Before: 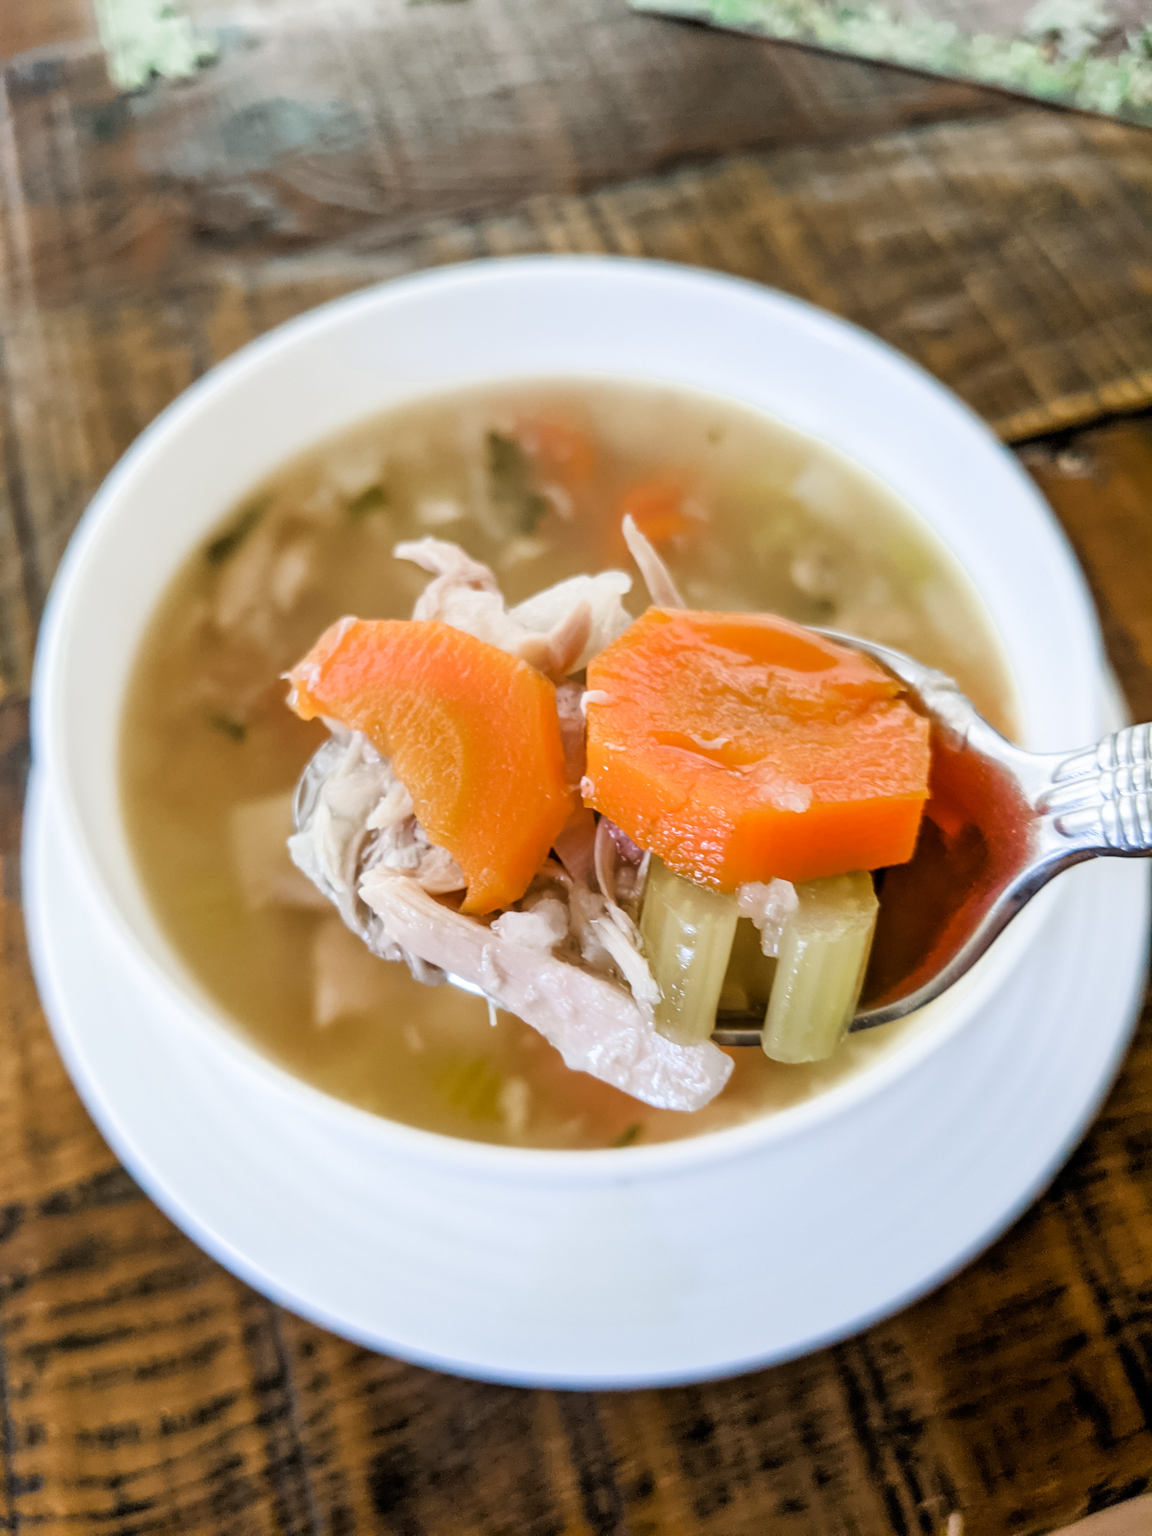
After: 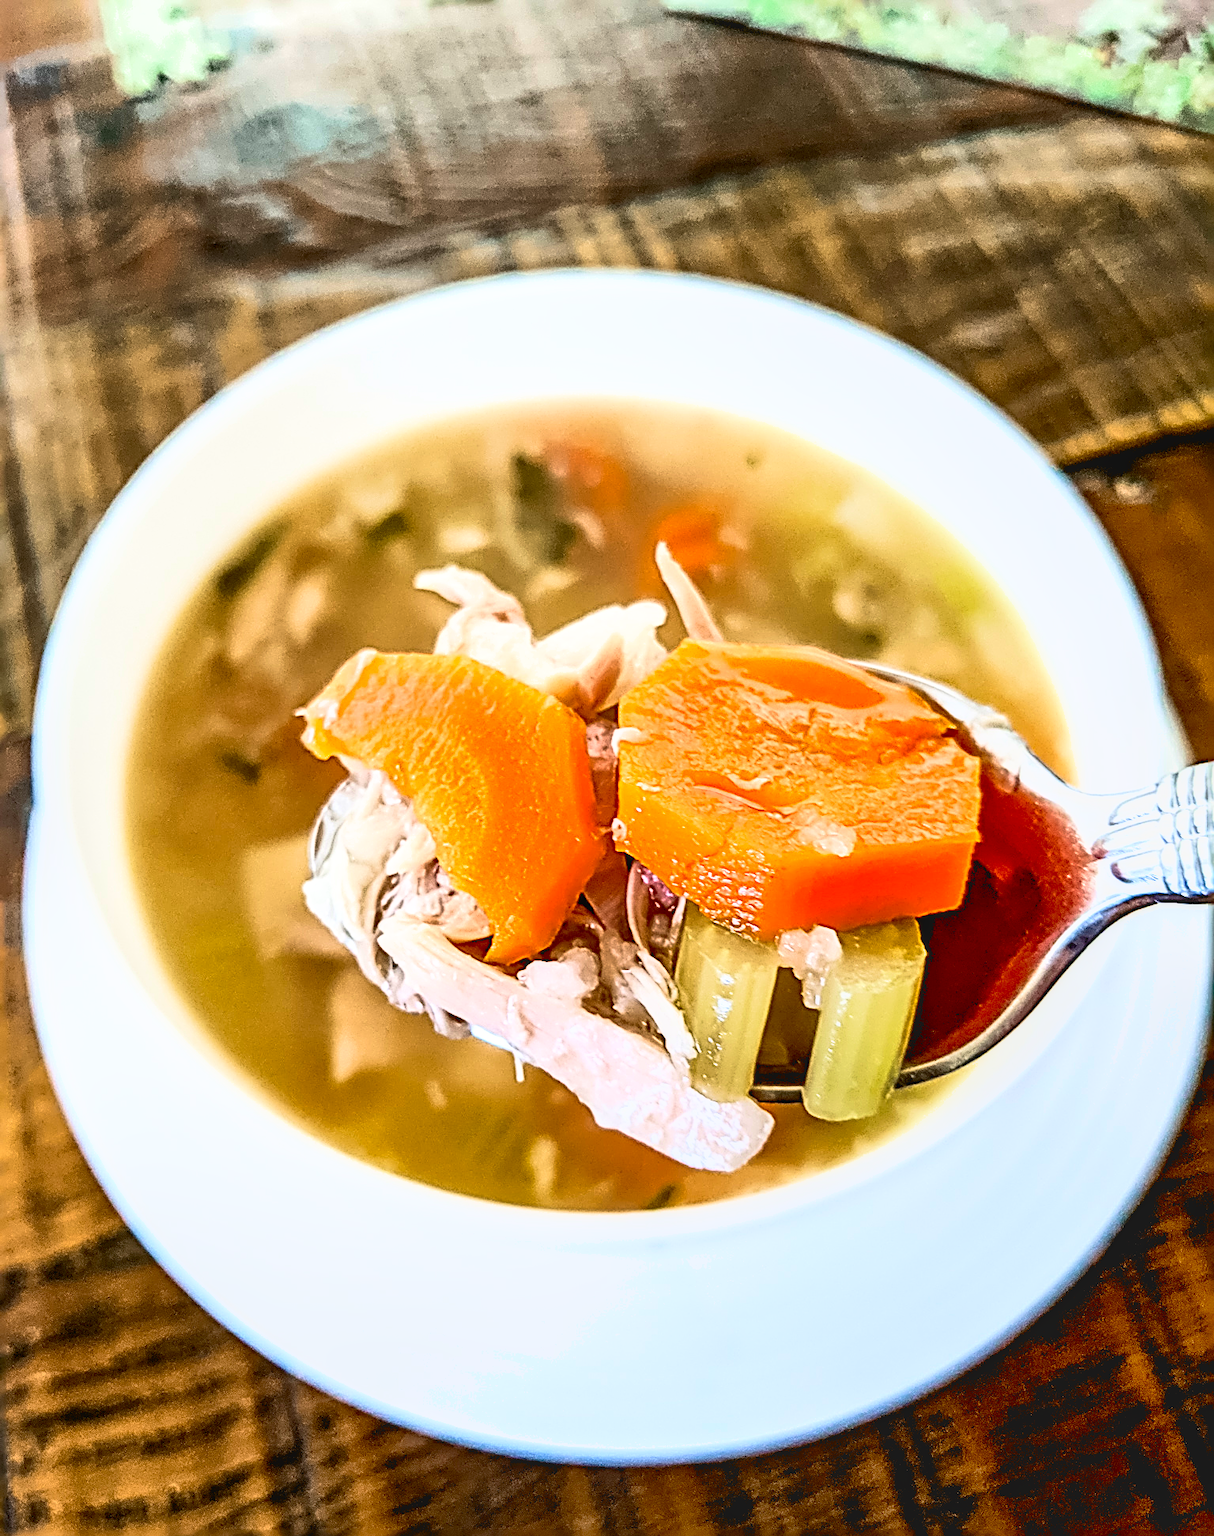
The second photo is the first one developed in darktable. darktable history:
local contrast: detail 110%
velvia: on, module defaults
contrast brightness saturation: contrast 0.41, brightness 0.105, saturation 0.214
exposure: black level correction 0.01, exposure 0.015 EV, compensate highlight preservation false
tone equalizer: -8 EV -0.381 EV, -7 EV -0.397 EV, -6 EV -0.307 EV, -5 EV -0.233 EV, -3 EV 0.197 EV, -2 EV 0.319 EV, -1 EV 0.398 EV, +0 EV 0.418 EV, edges refinement/feathering 500, mask exposure compensation -1.57 EV, preserve details no
crop and rotate: top 0.008%, bottom 5.072%
shadows and highlights: on, module defaults
sharpen: radius 3.15, amount 1.739
